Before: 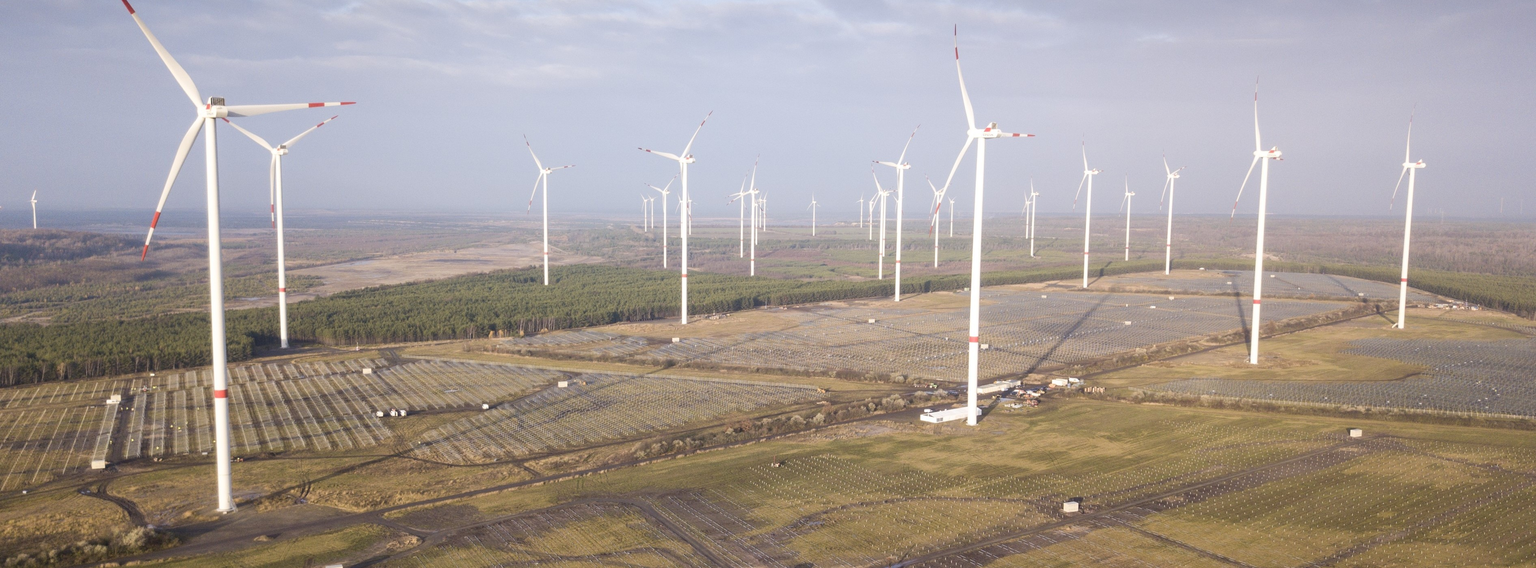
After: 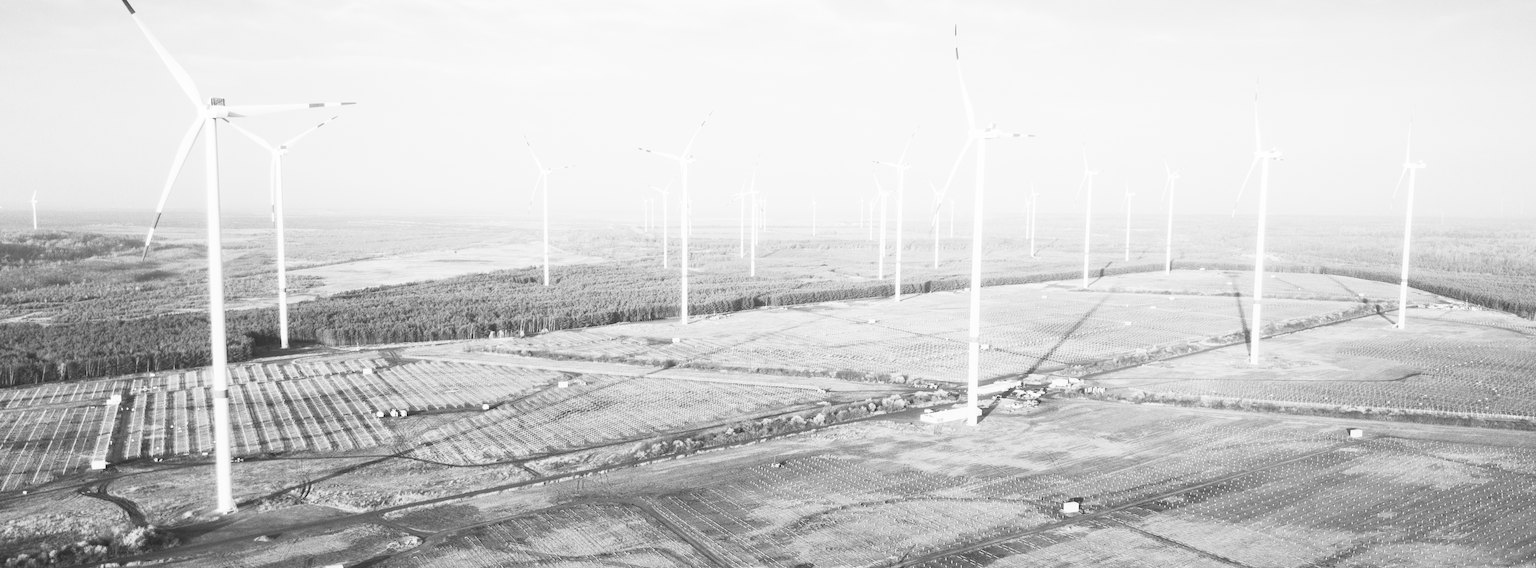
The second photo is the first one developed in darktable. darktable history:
local contrast: mode bilateral grid, contrast 100, coarseness 100, detail 91%, midtone range 0.2
contrast brightness saturation: contrast 0.53, brightness 0.47, saturation -1
